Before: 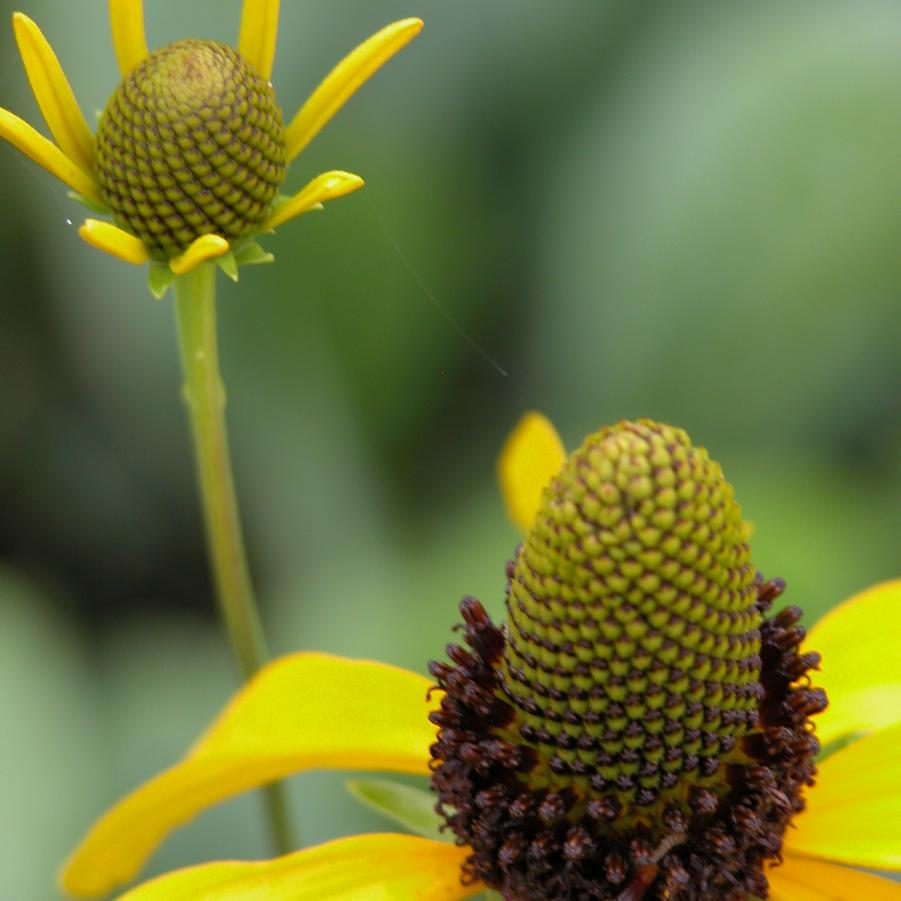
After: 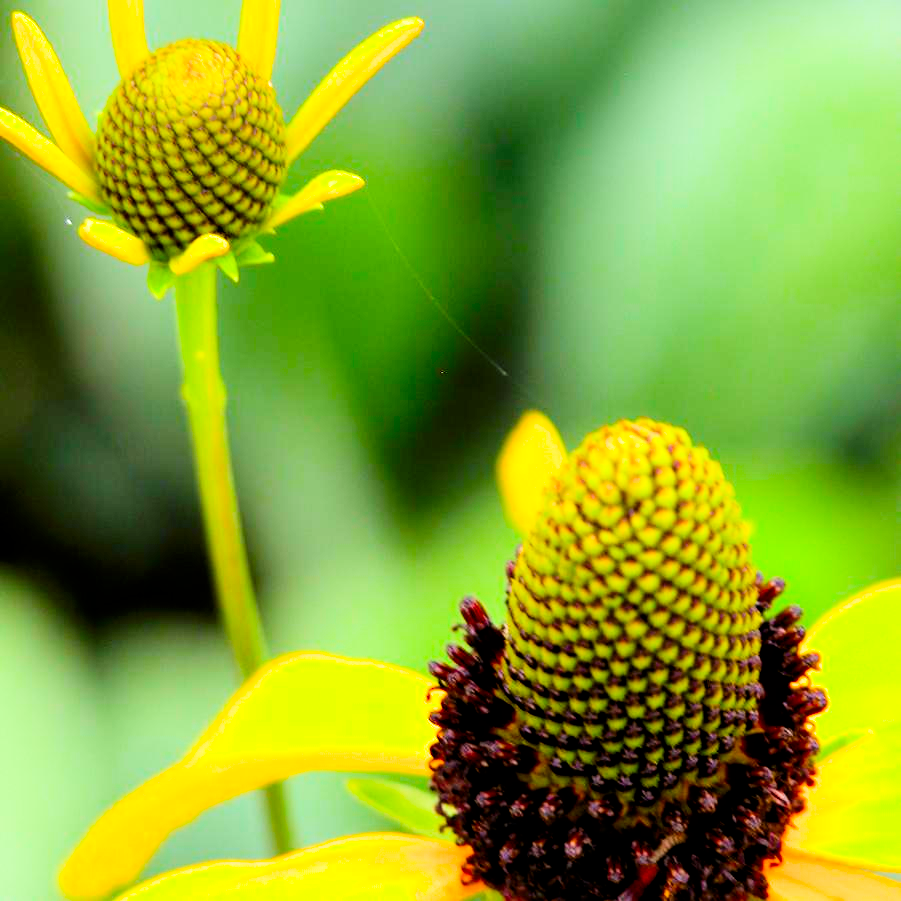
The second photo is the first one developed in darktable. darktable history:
exposure: exposure 1 EV, compensate highlight preservation false
filmic rgb: black relative exposure -3.32 EV, white relative exposure 3.46 EV, hardness 2.36, contrast 1.102
contrast brightness saturation: contrast 0.269, brightness 0.02, saturation 0.862
